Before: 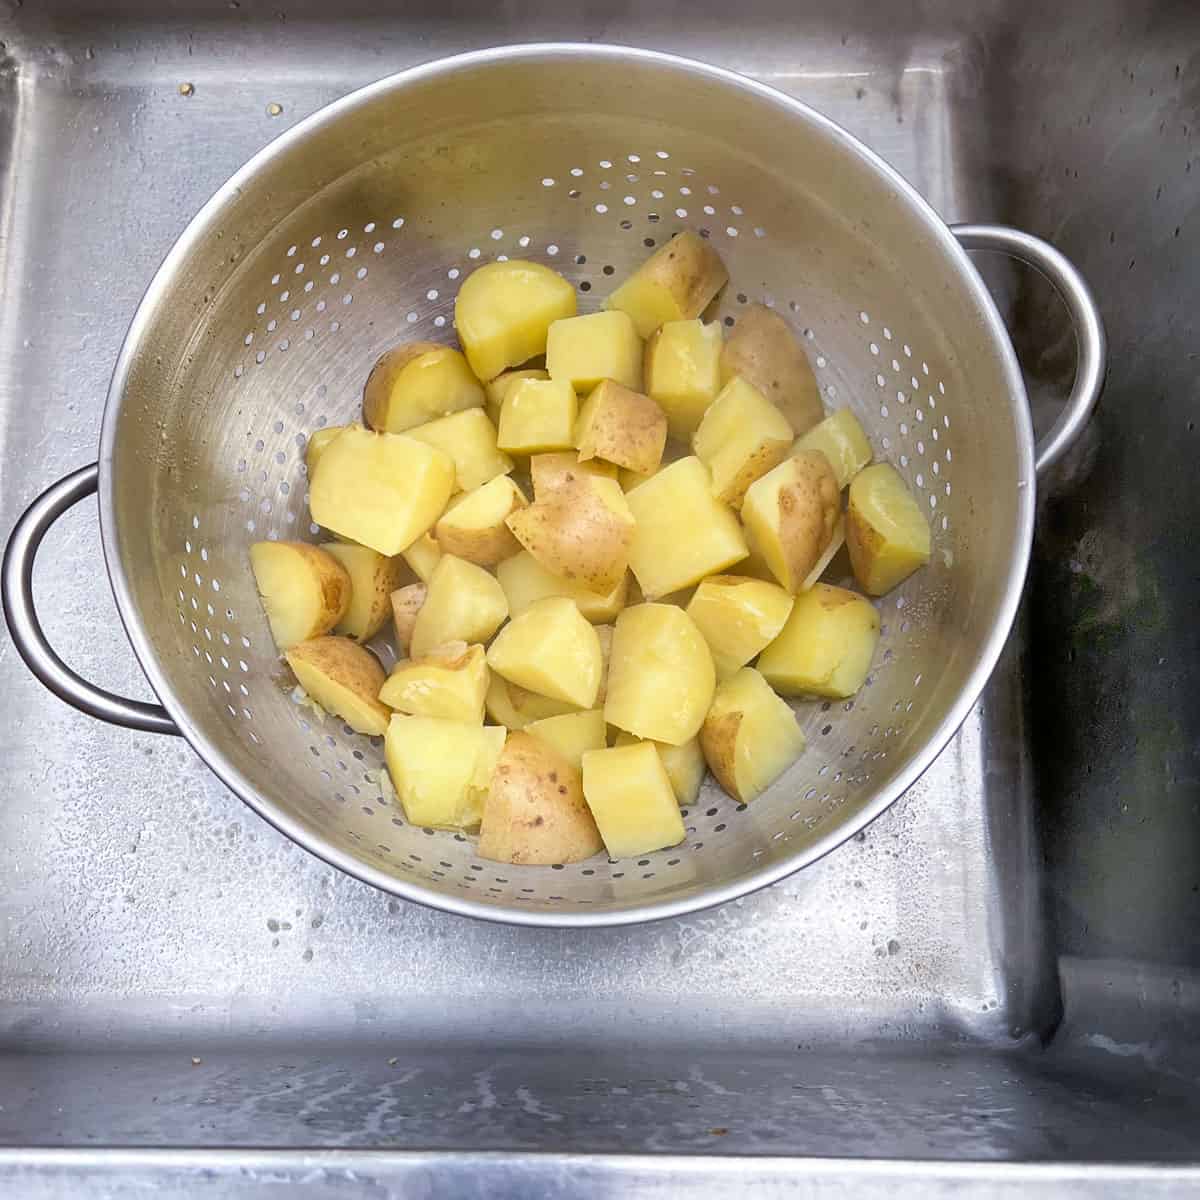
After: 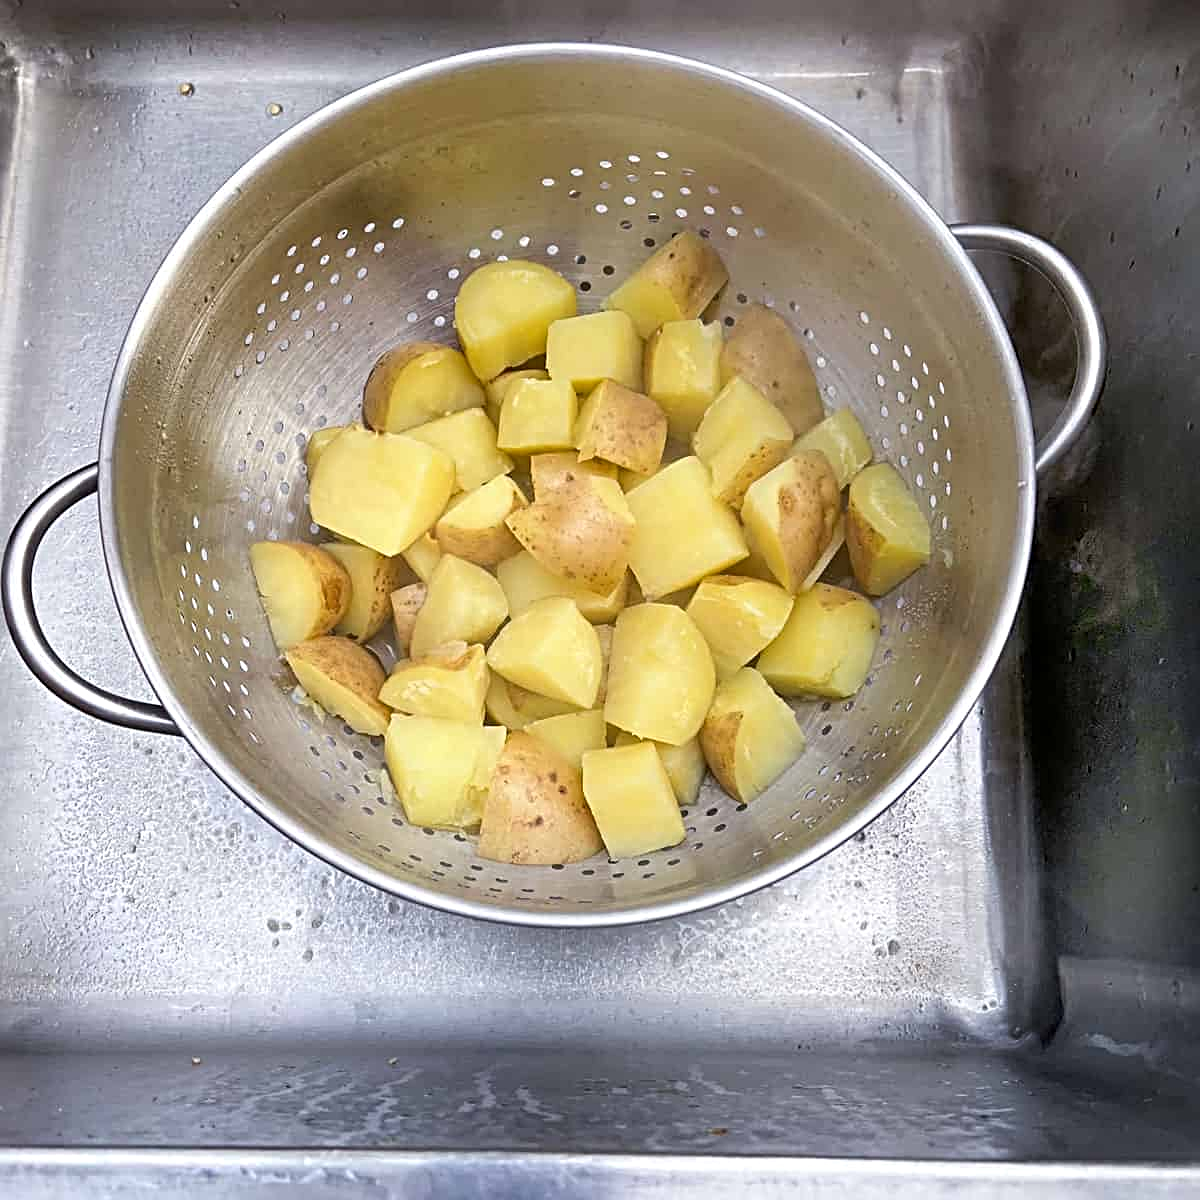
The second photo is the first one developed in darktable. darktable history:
sharpen: radius 4
